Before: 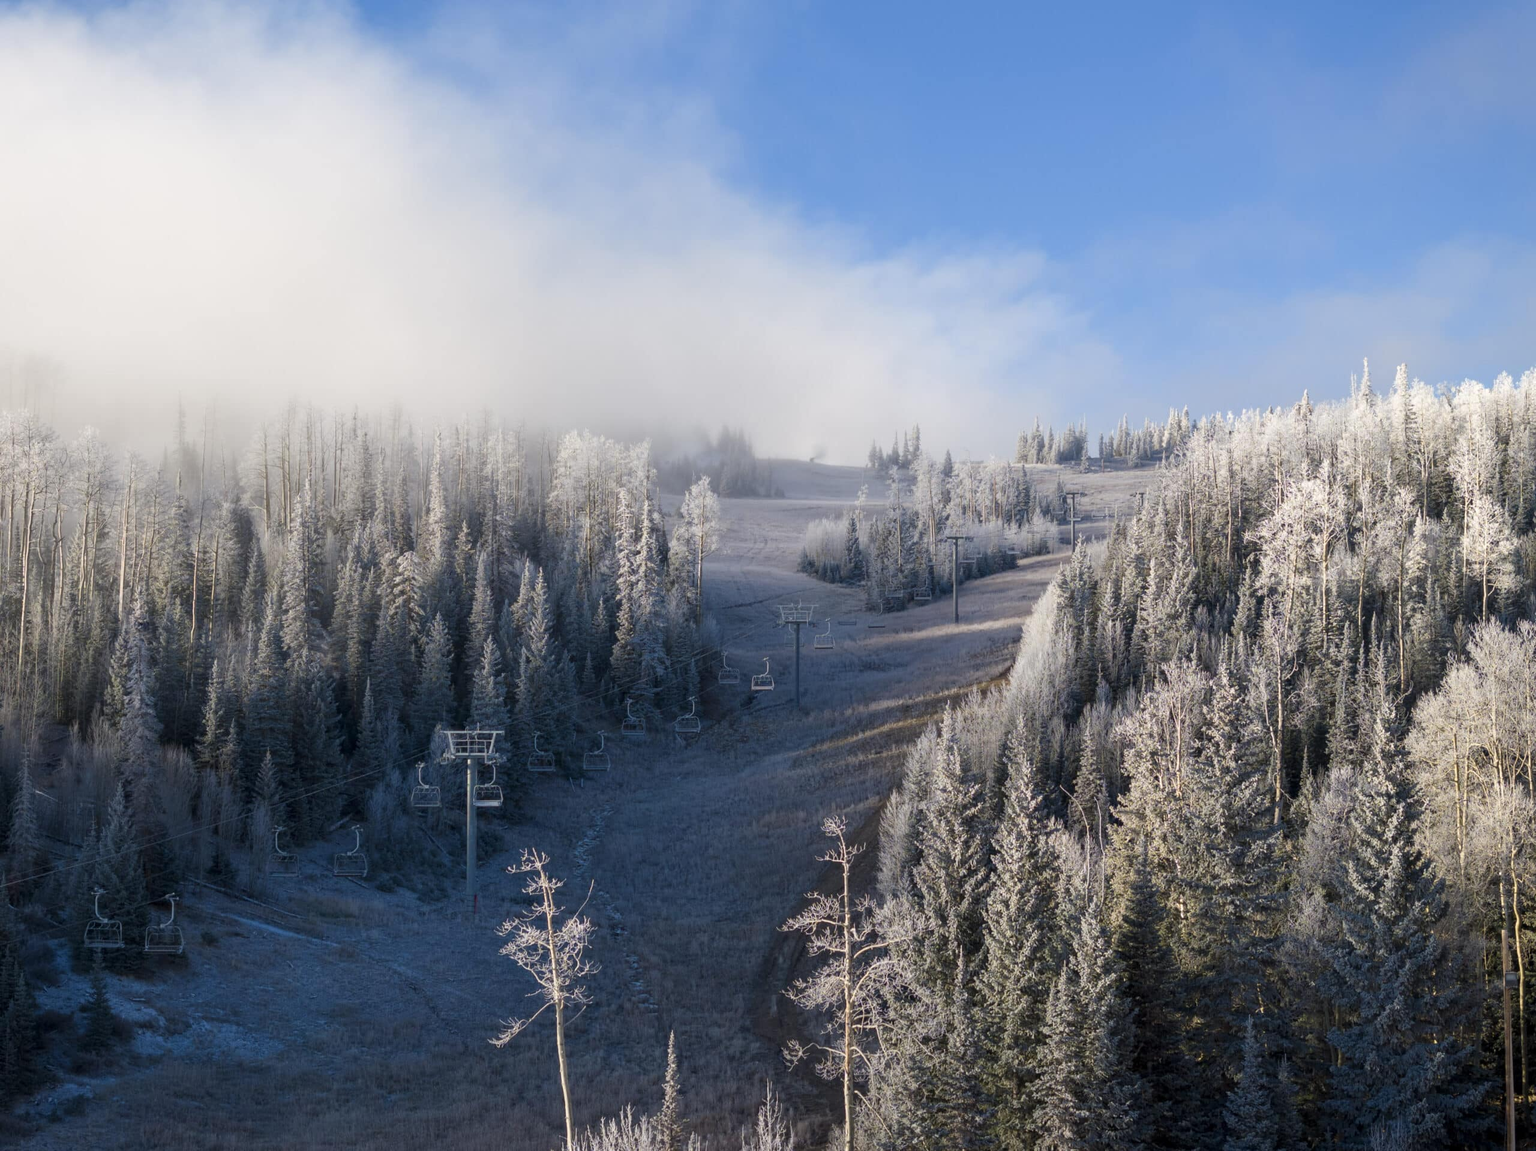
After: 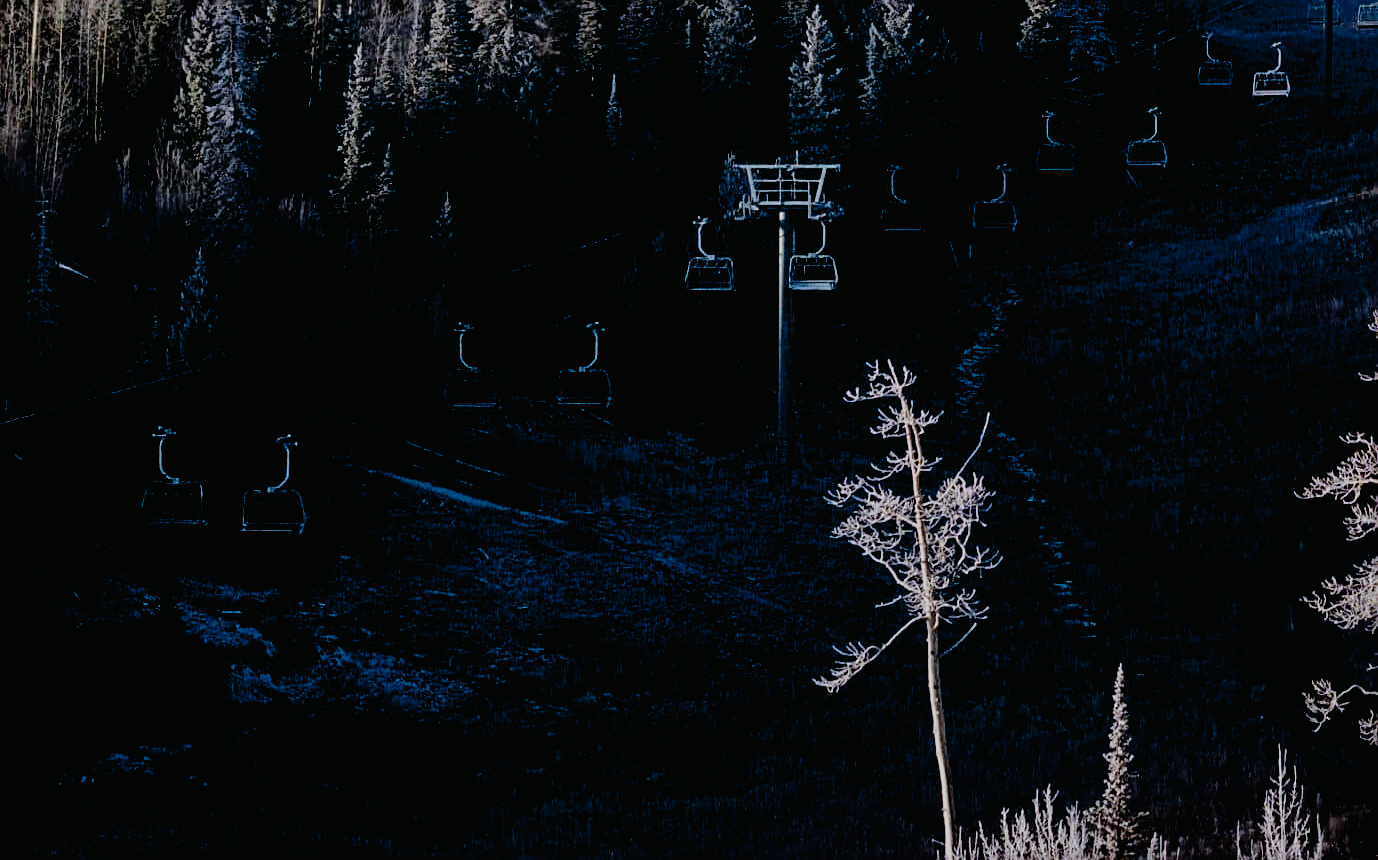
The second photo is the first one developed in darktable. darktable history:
exposure: black level correction 0.047, exposure 0.013 EV, compensate highlight preservation false
sharpen: on, module defaults
filmic rgb: black relative exposure -5.1 EV, white relative exposure 4 EV, hardness 2.89, contrast 1.296, highlights saturation mix -28.6%
color correction: highlights a* -0.639, highlights b* -8.16
crop and rotate: top 55.013%, right 46.144%, bottom 0.163%
tone curve: curves: ch0 [(0, 0.009) (0.105, 0.054) (0.195, 0.132) (0.289, 0.278) (0.384, 0.391) (0.513, 0.53) (0.66, 0.667) (0.895, 0.863) (1, 0.919)]; ch1 [(0, 0) (0.161, 0.092) (0.35, 0.33) (0.403, 0.395) (0.456, 0.469) (0.502, 0.499) (0.519, 0.514) (0.576, 0.584) (0.642, 0.658) (0.701, 0.742) (1, 0.942)]; ch2 [(0, 0) (0.371, 0.362) (0.437, 0.437) (0.501, 0.5) (0.53, 0.528) (0.569, 0.564) (0.619, 0.58) (0.883, 0.752) (1, 0.929)], preserve colors none
tone equalizer: -8 EV 0.276 EV, -7 EV 0.397 EV, -6 EV 0.441 EV, -5 EV 0.211 EV, -3 EV -0.243 EV, -2 EV -0.397 EV, -1 EV -0.41 EV, +0 EV -0.237 EV, mask exposure compensation -0.489 EV
